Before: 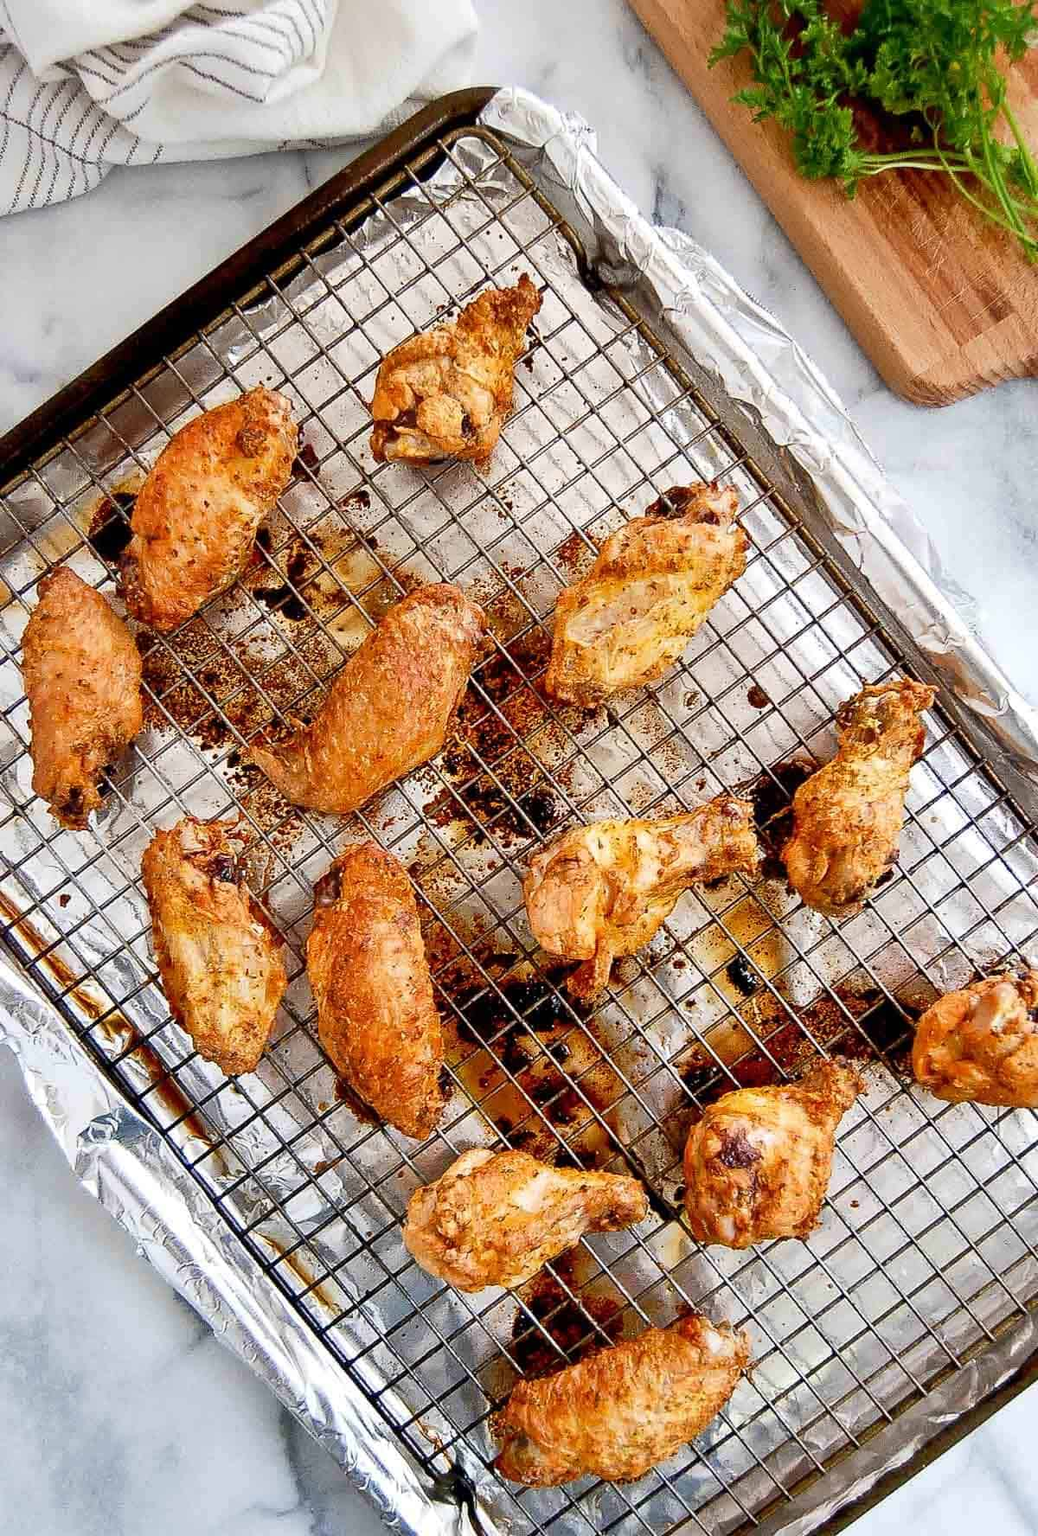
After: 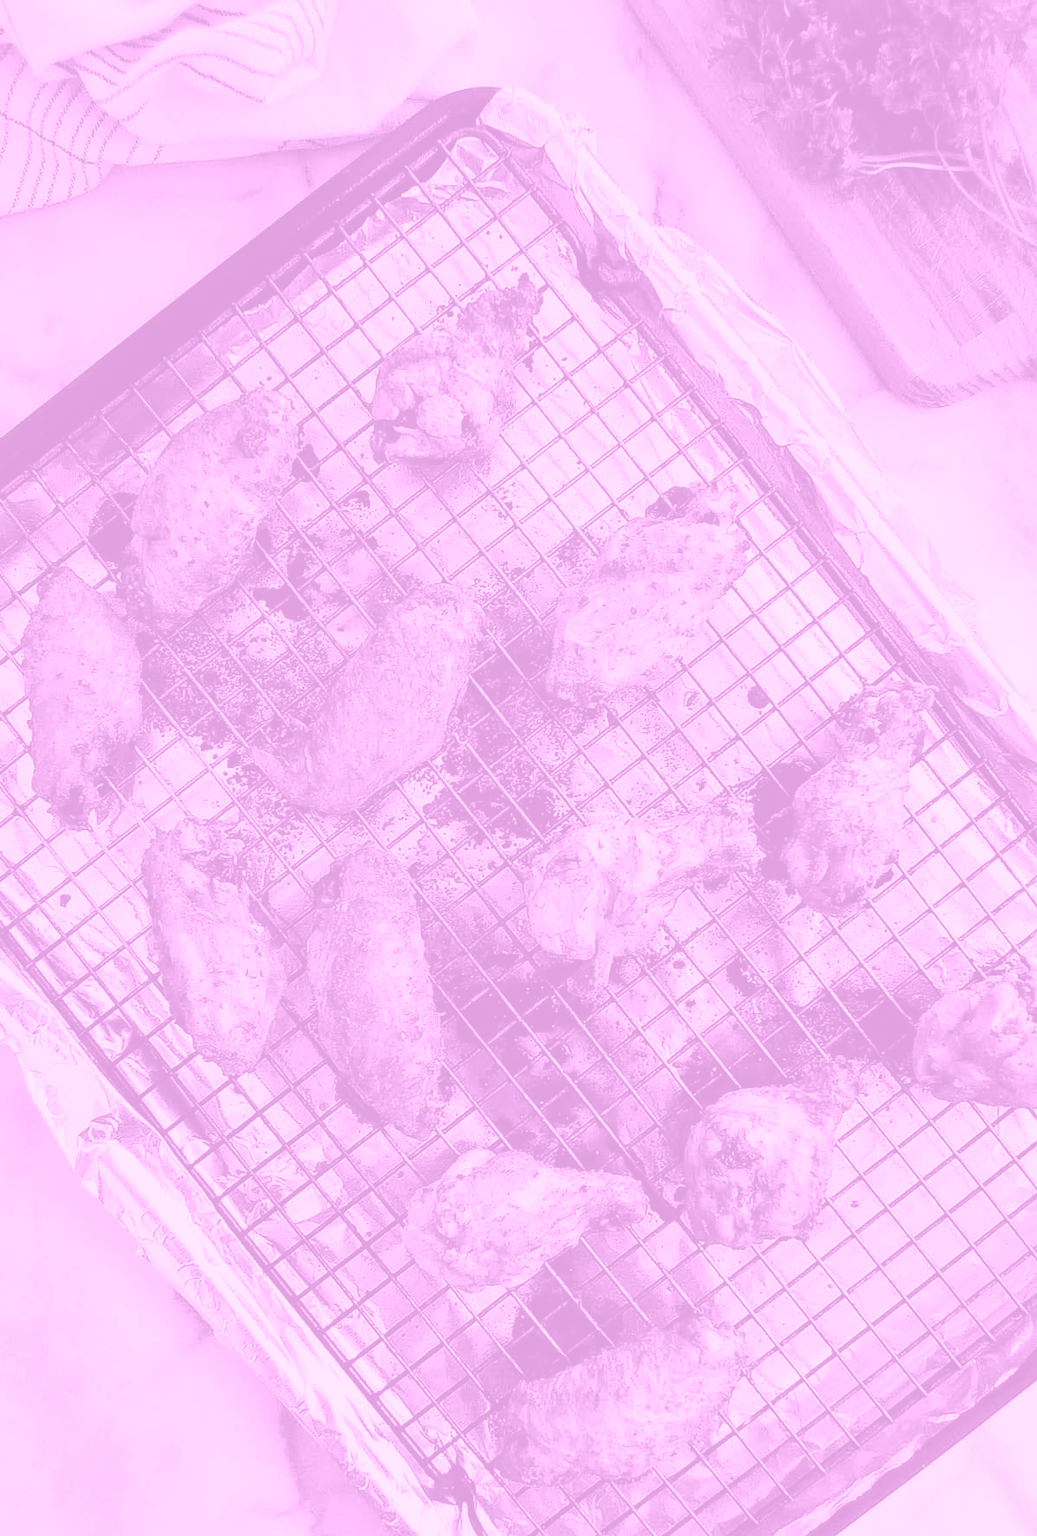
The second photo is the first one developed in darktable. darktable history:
rgb curve: curves: ch0 [(0, 0.186) (0.314, 0.284) (0.576, 0.466) (0.805, 0.691) (0.936, 0.886)]; ch1 [(0, 0.186) (0.314, 0.284) (0.581, 0.534) (0.771, 0.746) (0.936, 0.958)]; ch2 [(0, 0.216) (0.275, 0.39) (1, 1)], mode RGB, independent channels, compensate middle gray true, preserve colors none
colorize: hue 331.2°, saturation 75%, source mix 30.28%, lightness 70.52%, version 1
